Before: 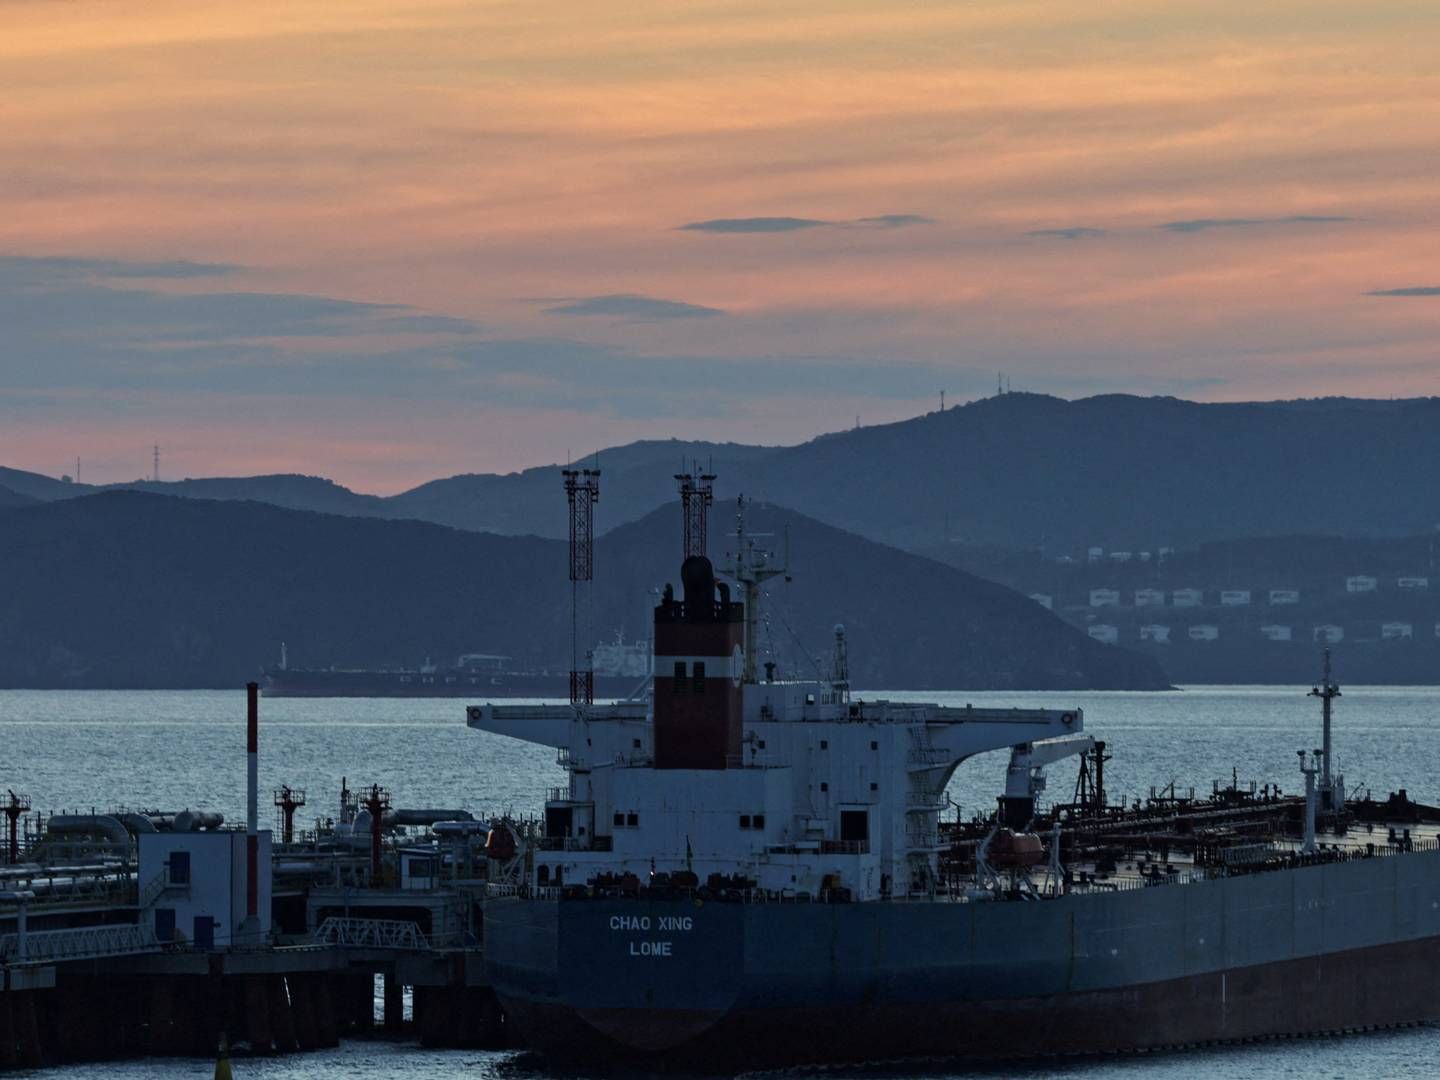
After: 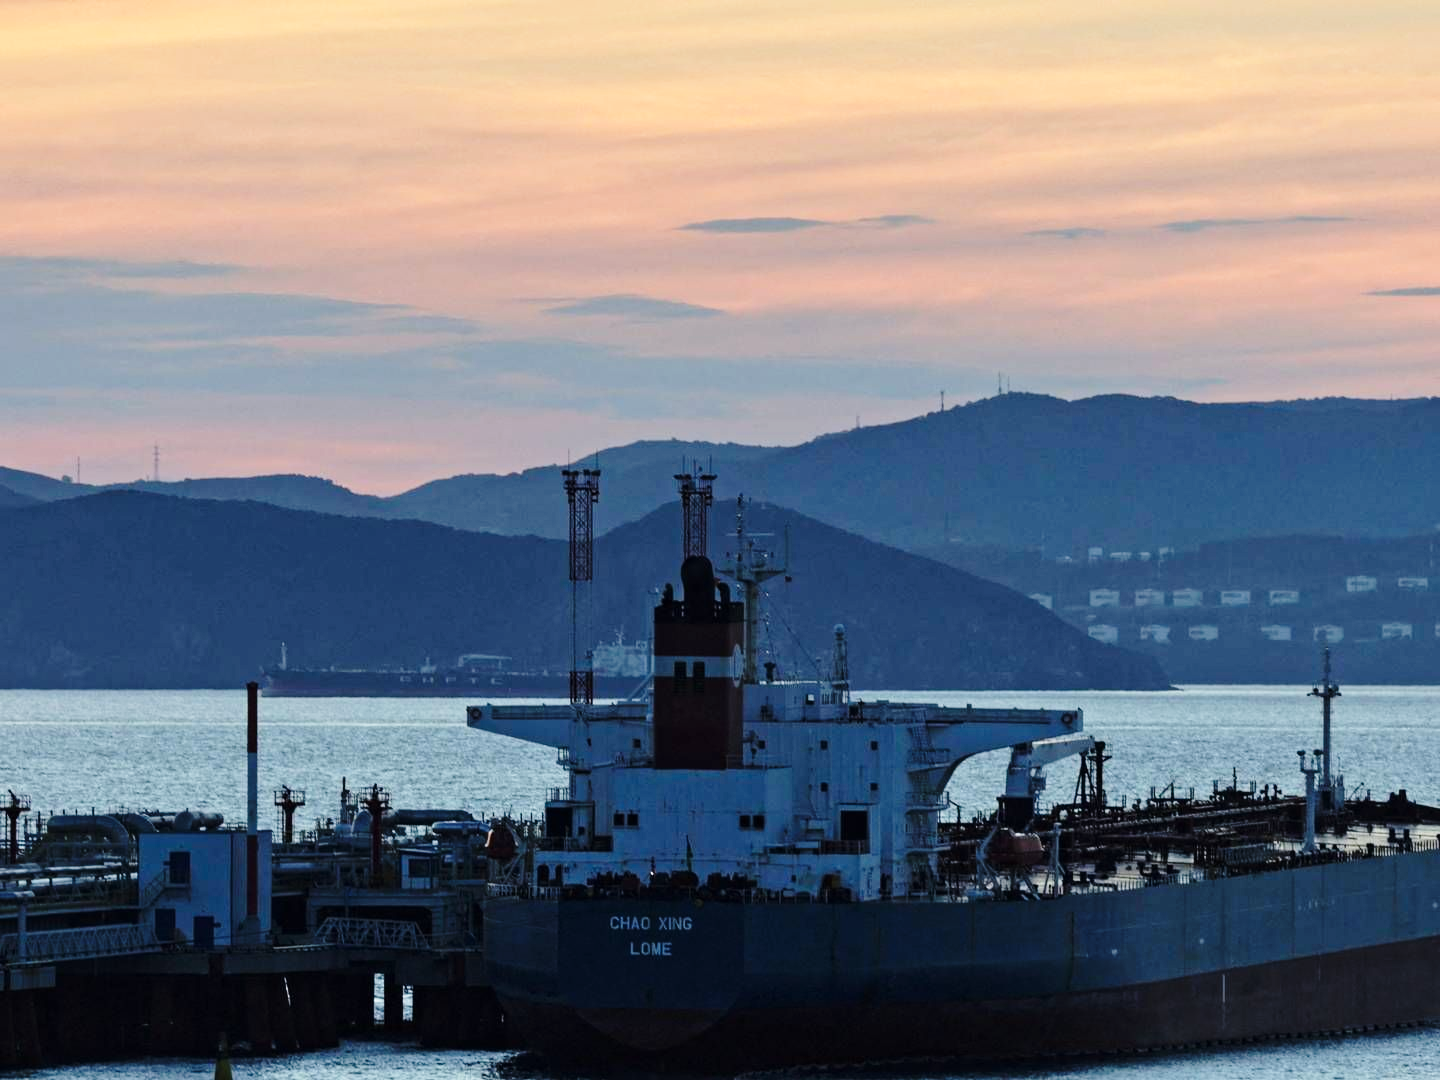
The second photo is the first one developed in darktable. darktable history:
exposure: compensate highlight preservation false
base curve: curves: ch0 [(0, 0) (0.028, 0.03) (0.121, 0.232) (0.46, 0.748) (0.859, 0.968) (1, 1)], preserve colors none
